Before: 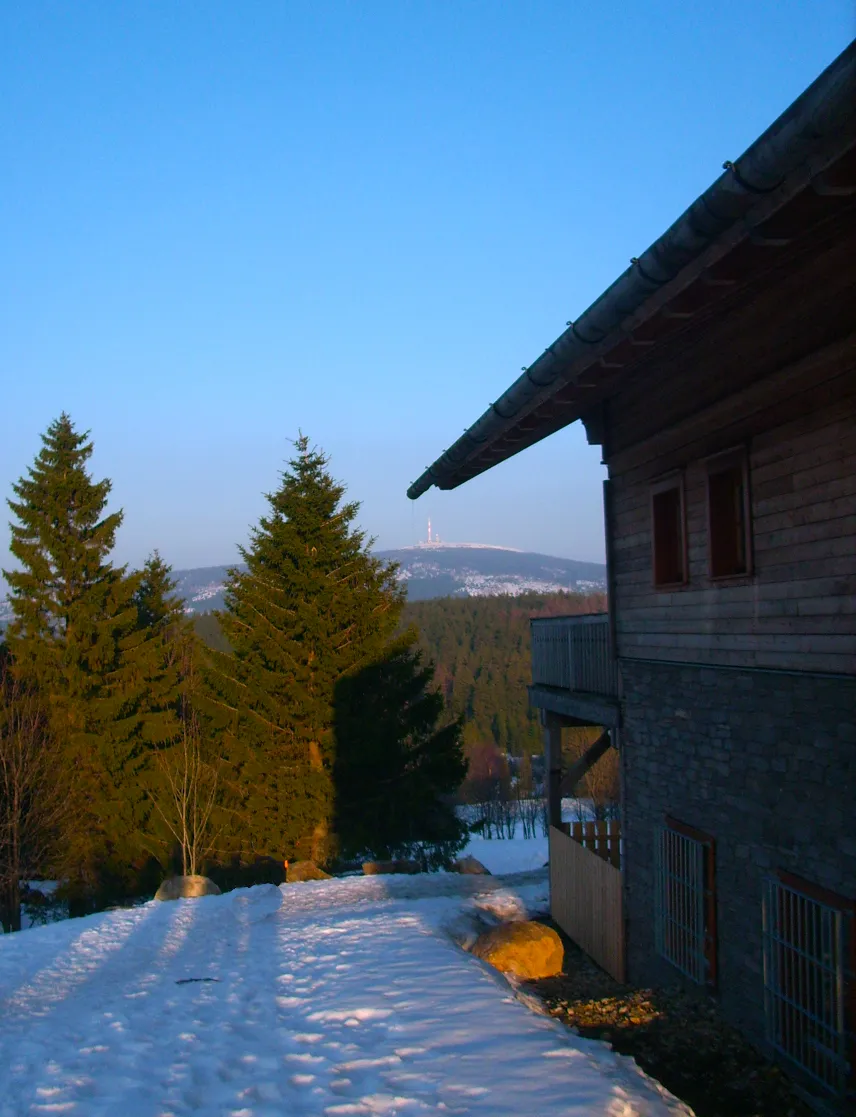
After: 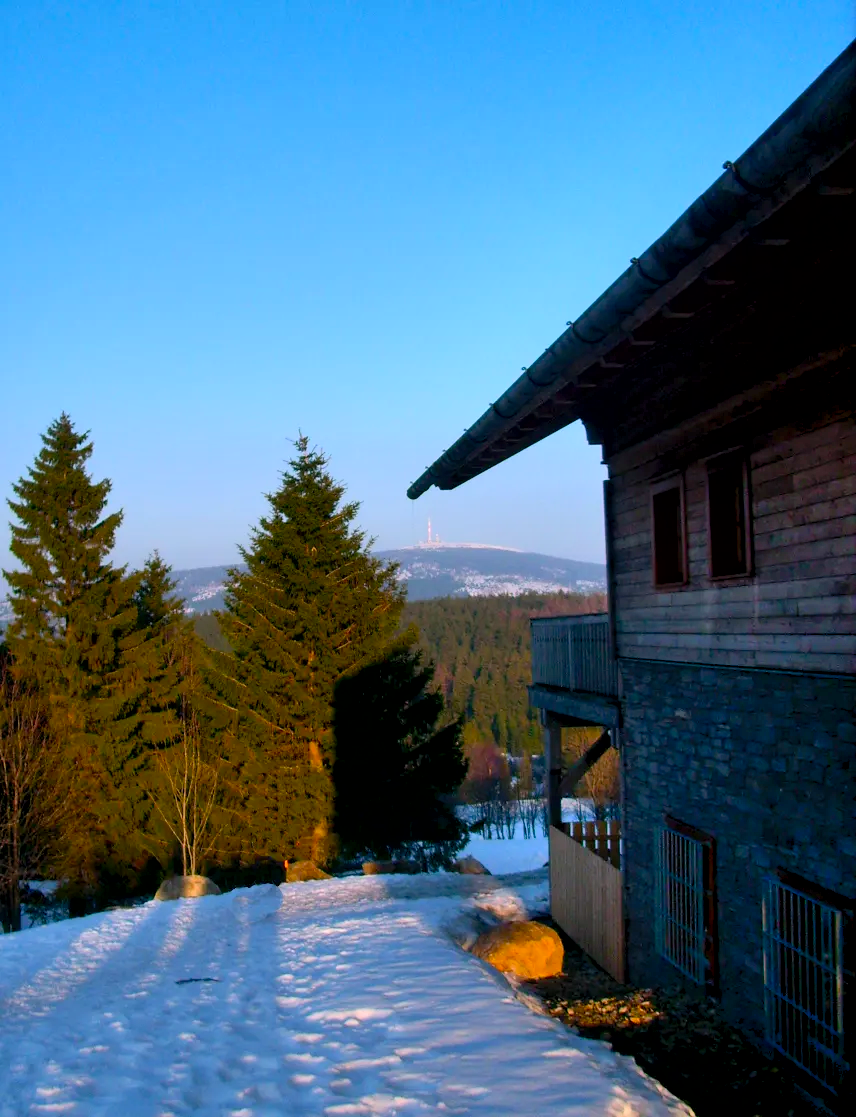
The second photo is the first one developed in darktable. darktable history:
shadows and highlights: highlights color adjustment 0%, low approximation 0.01, soften with gaussian
exposure: black level correction 0.006, exposure -0.226 EV, compensate highlight preservation false
contrast brightness saturation: contrast 0.2, brightness 0.16, saturation 0.22
